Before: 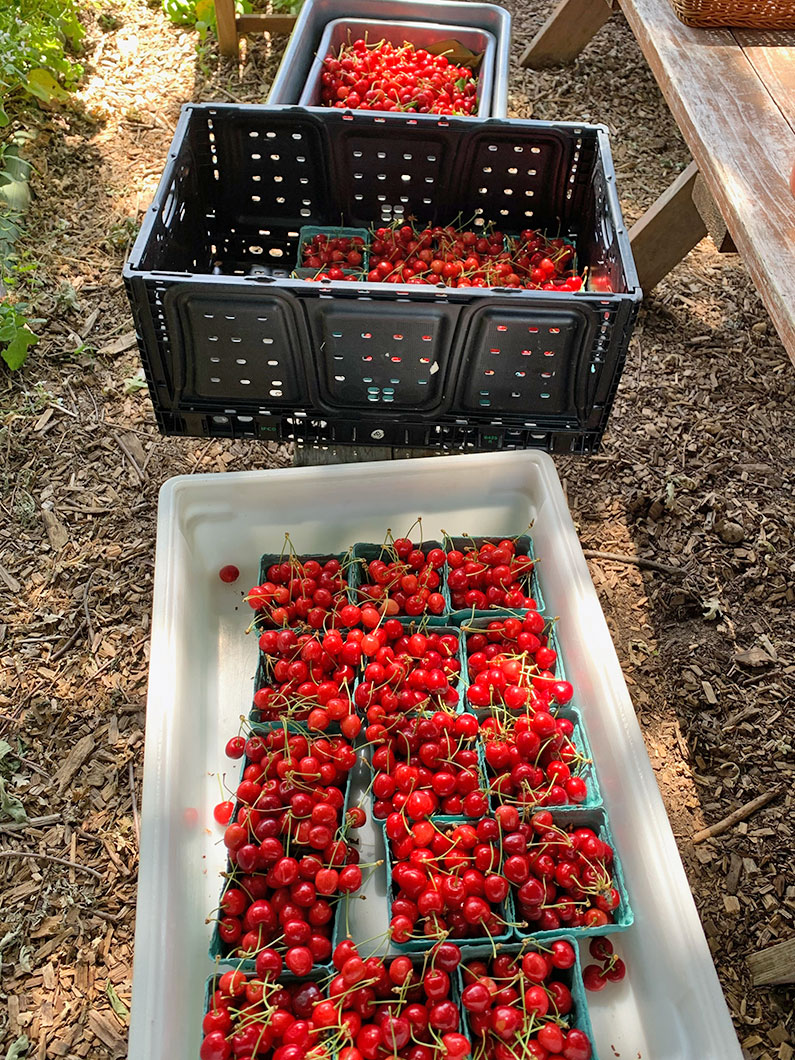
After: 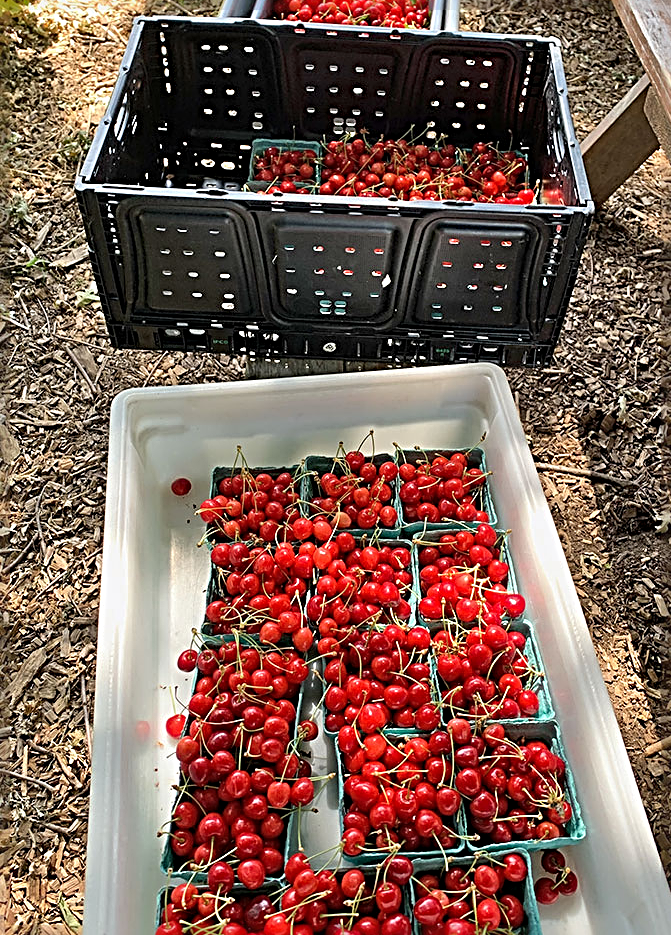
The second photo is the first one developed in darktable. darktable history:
sharpen: radius 3.672, amount 0.923
crop: left 6.052%, top 8.222%, right 9.545%, bottom 3.537%
